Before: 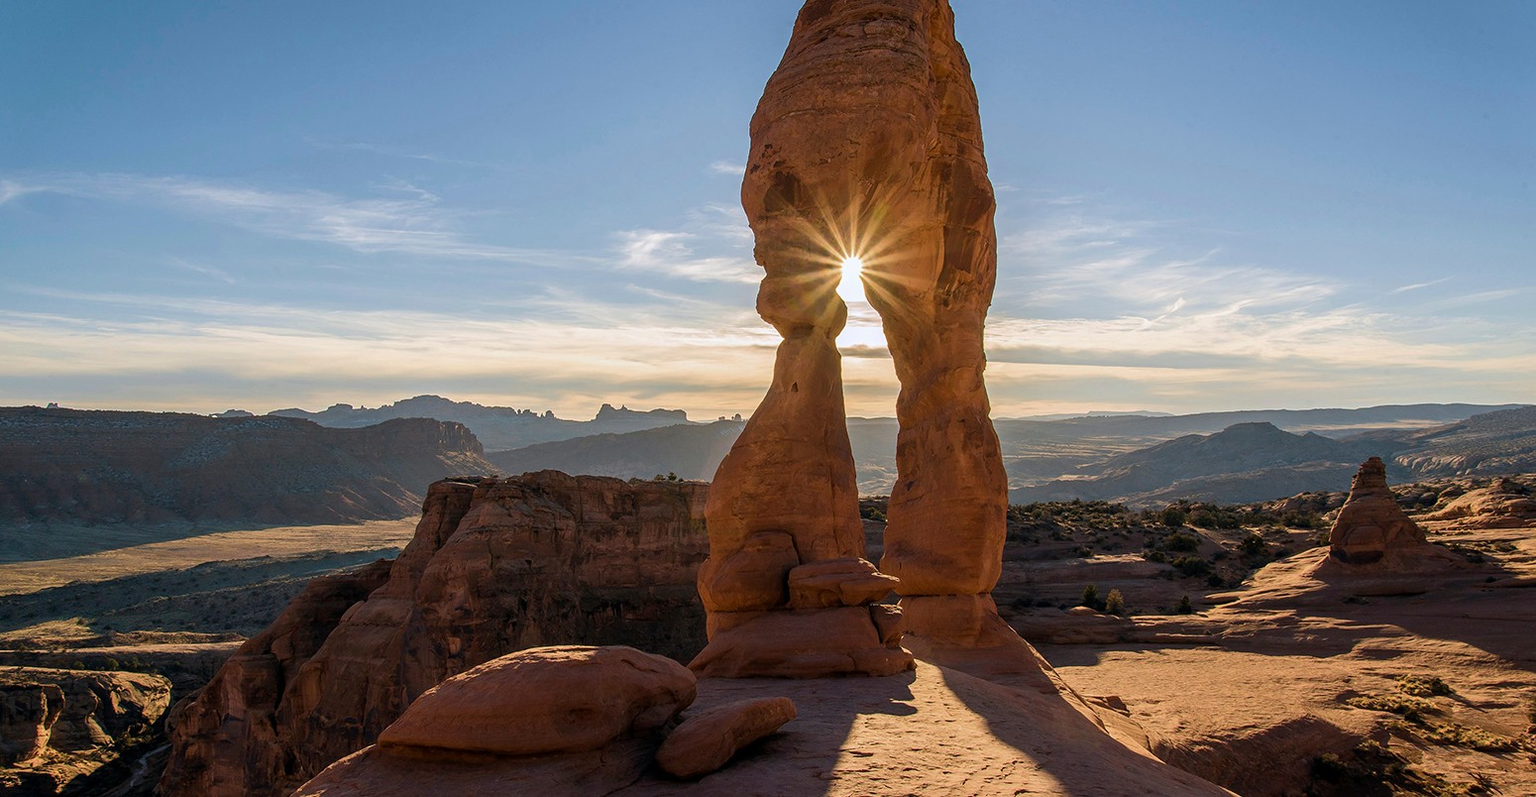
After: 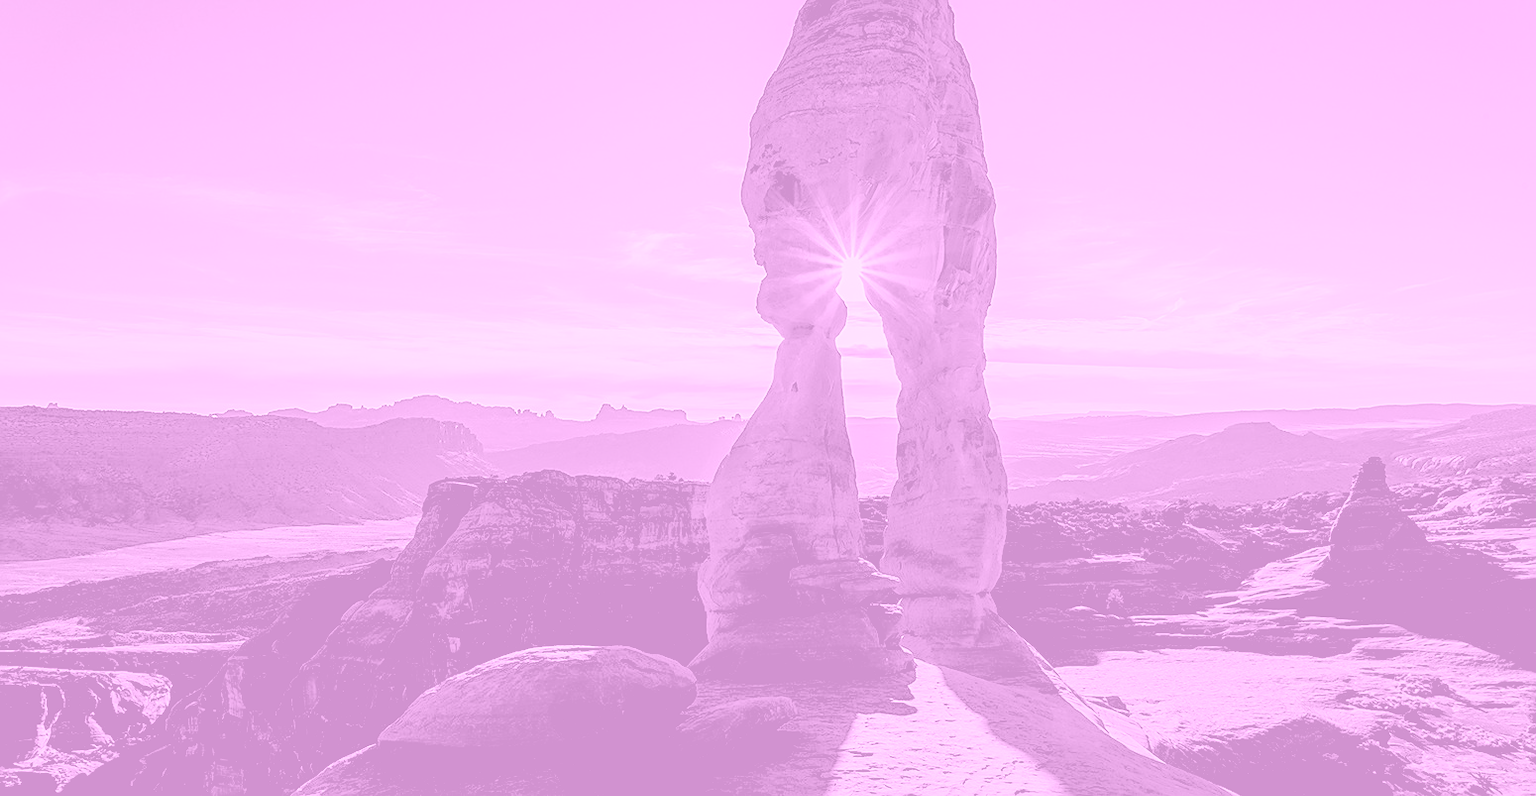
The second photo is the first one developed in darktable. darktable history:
colorize: hue 331.2°, saturation 75%, source mix 30.28%, lightness 70.52%, version 1
shadows and highlights: shadows 43.06, highlights 6.94
color balance: lift [0.975, 0.993, 1, 1.015], gamma [1.1, 1, 1, 0.945], gain [1, 1.04, 1, 0.95]
sharpen: on, module defaults
